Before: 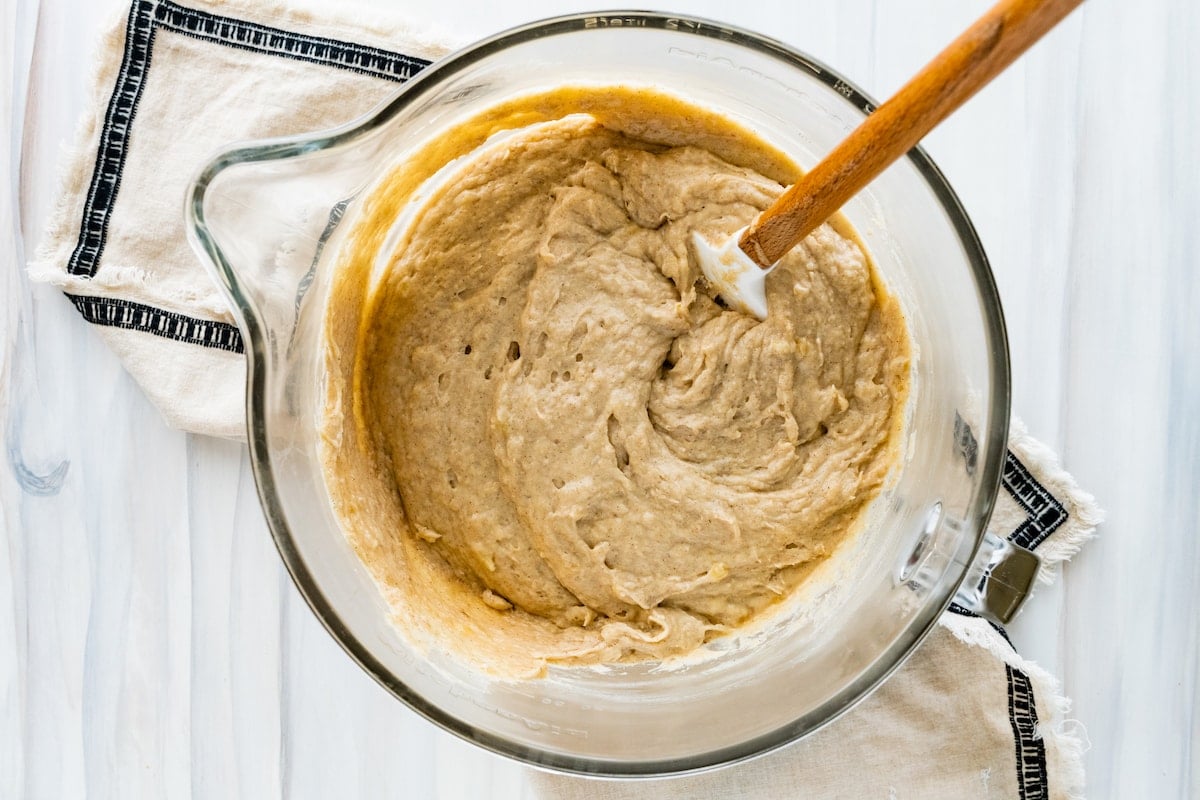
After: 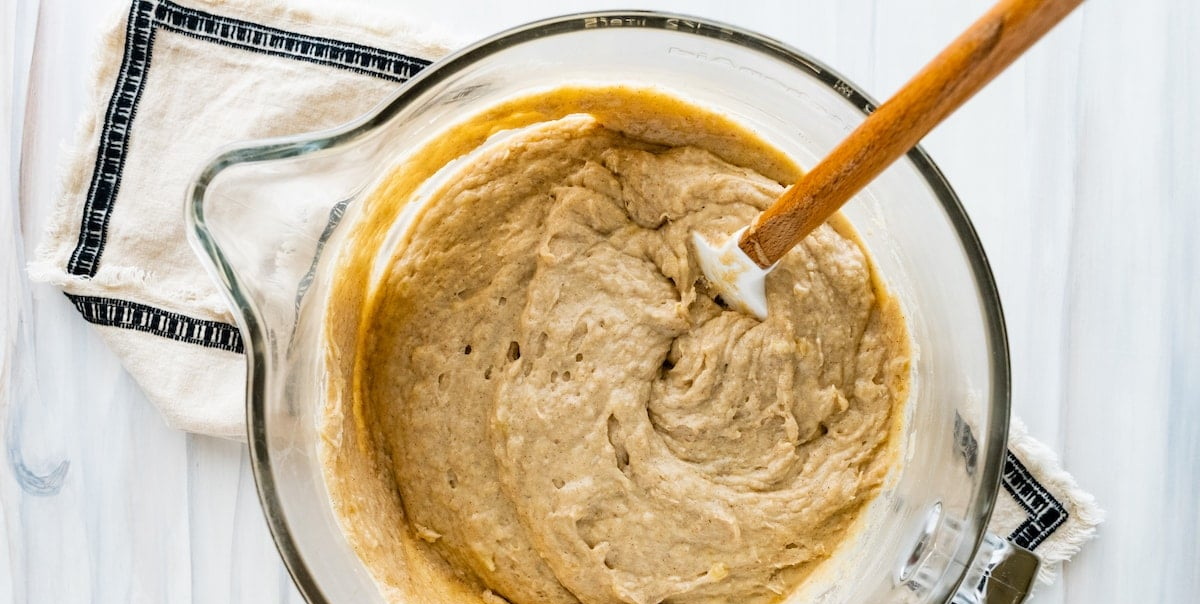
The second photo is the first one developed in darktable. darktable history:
crop: bottom 24.493%
